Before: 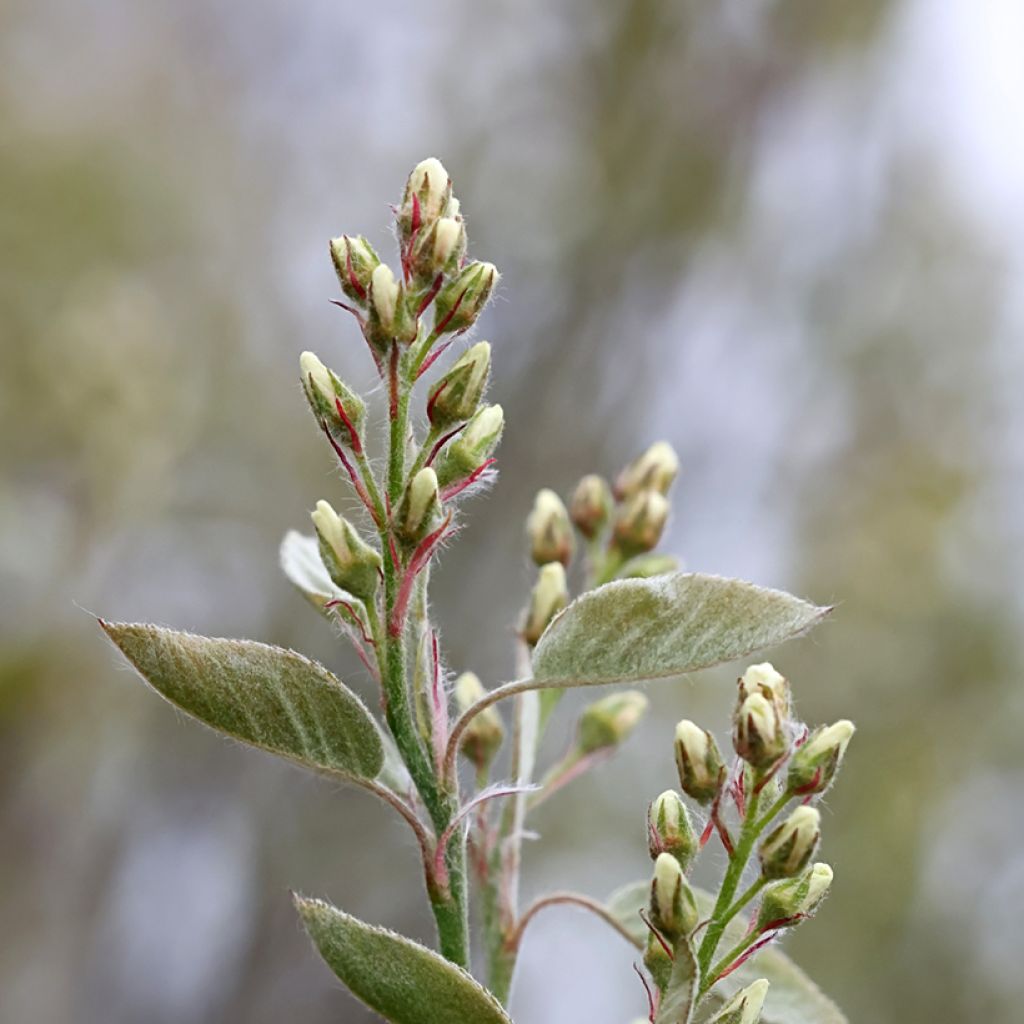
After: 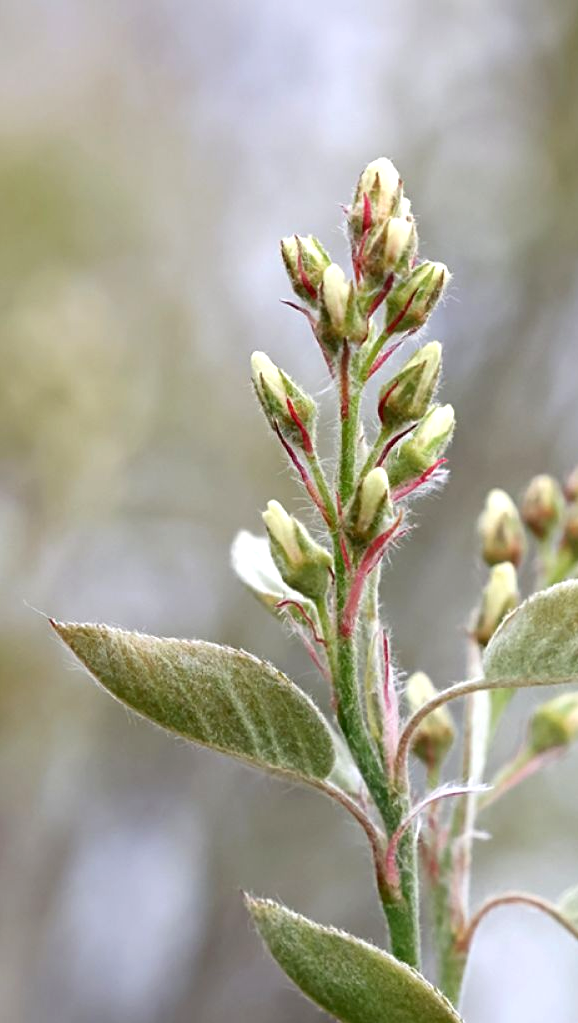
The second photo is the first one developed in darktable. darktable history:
crop: left 4.835%, right 38.676%
exposure: black level correction 0.001, exposure 0.498 EV, compensate highlight preservation false
